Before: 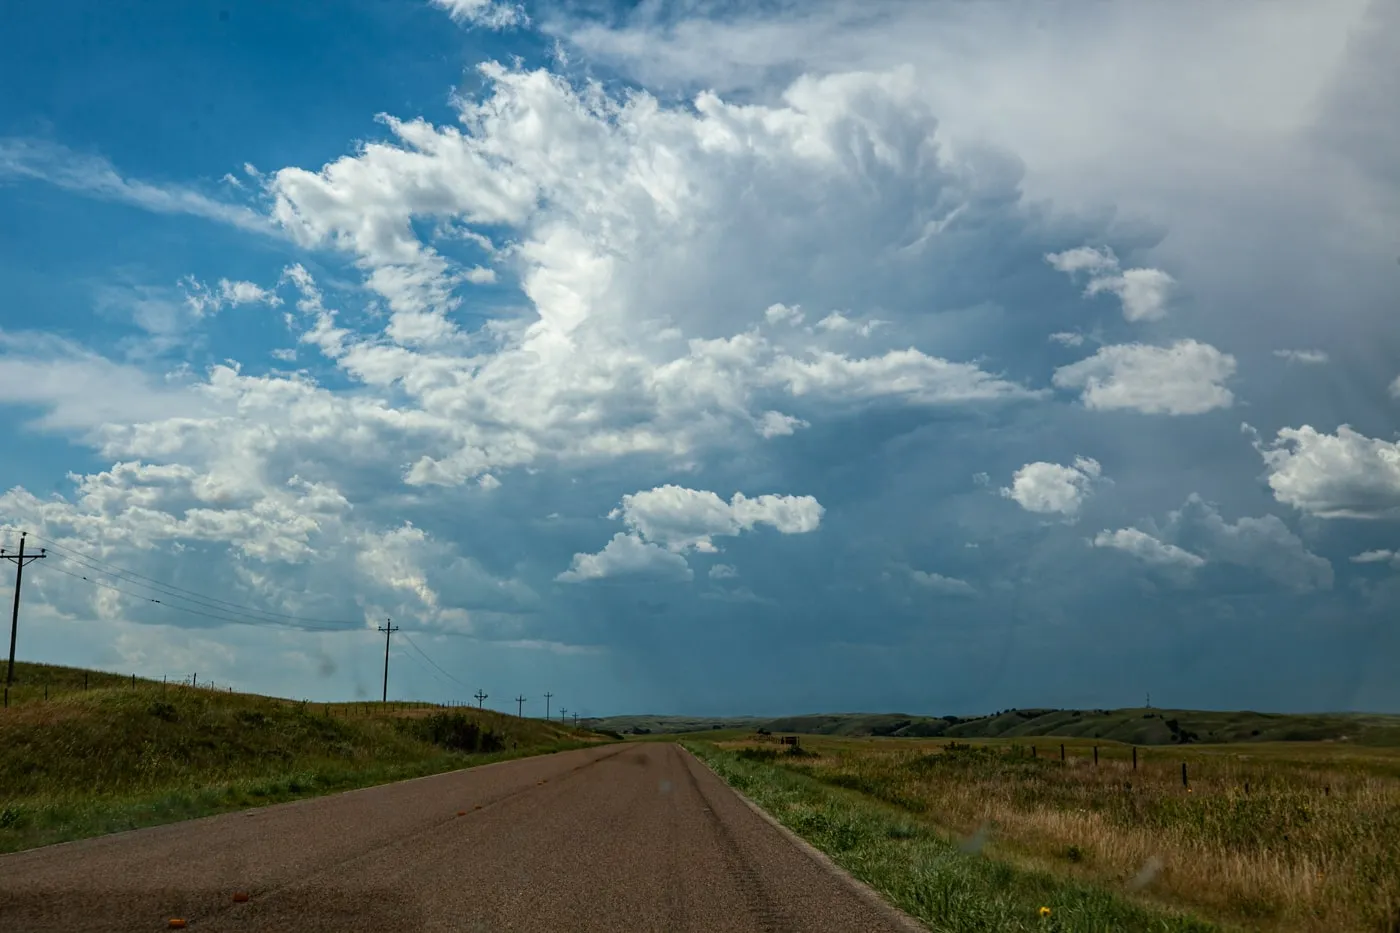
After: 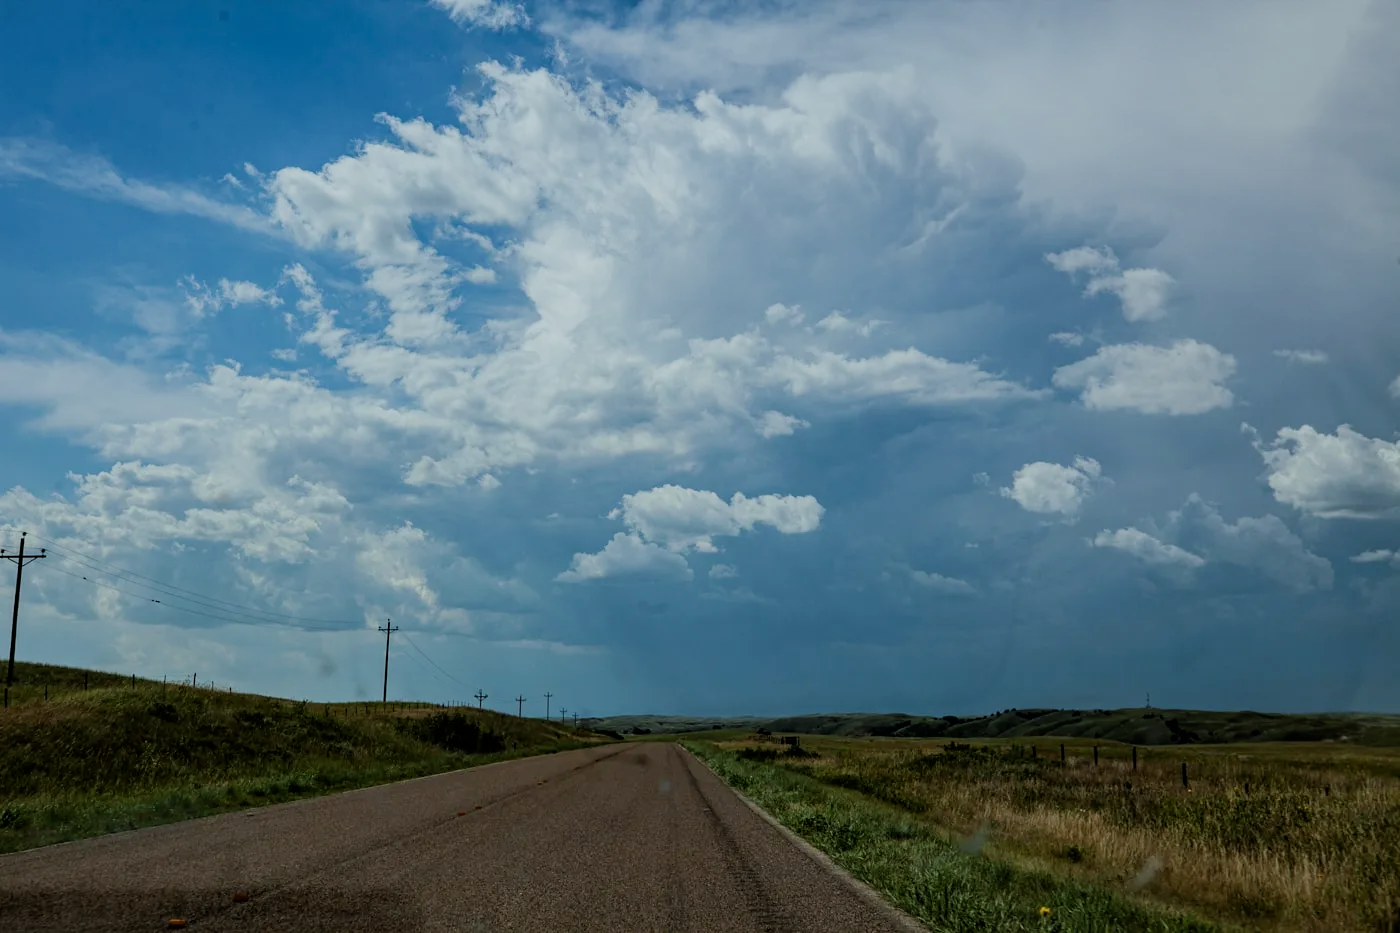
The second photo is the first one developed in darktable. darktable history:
white balance: red 0.925, blue 1.046
filmic rgb: black relative exposure -7.32 EV, white relative exposure 5.09 EV, hardness 3.2
